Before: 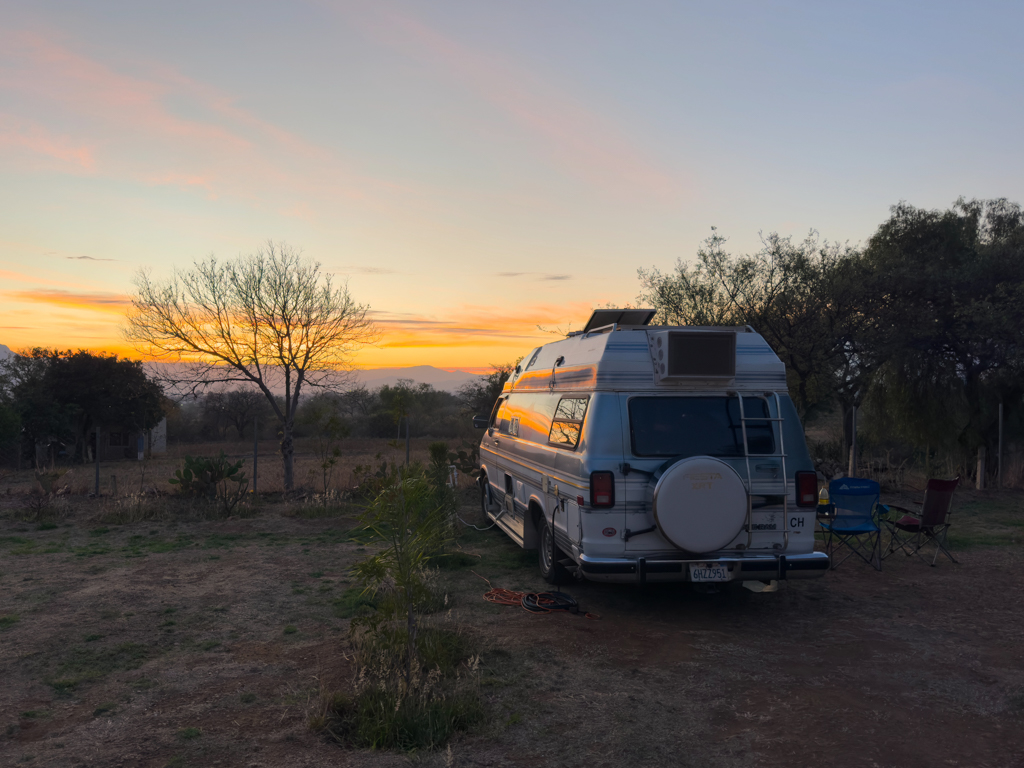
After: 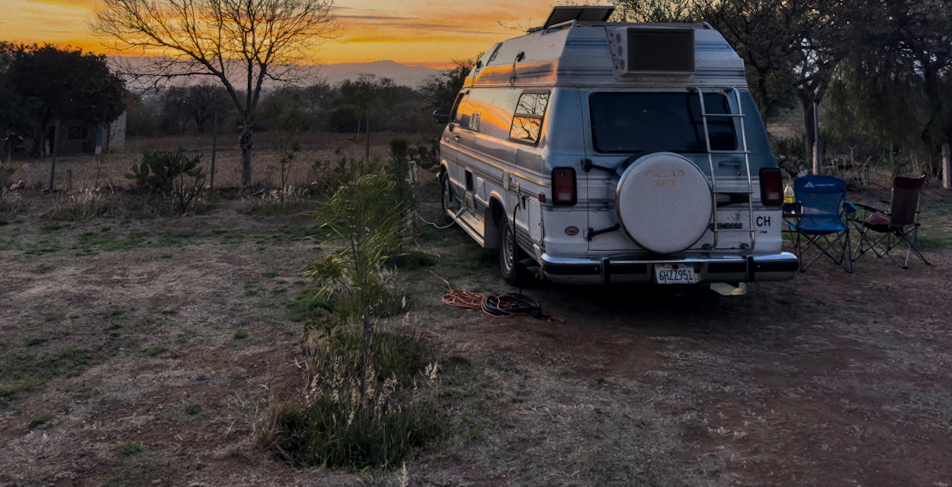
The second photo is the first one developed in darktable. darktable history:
grain: coarseness 0.09 ISO, strength 10%
local contrast: detail 130%
crop and rotate: top 36.435%
rotate and perspective: rotation 0.215°, lens shift (vertical) -0.139, crop left 0.069, crop right 0.939, crop top 0.002, crop bottom 0.996
exposure: black level correction 0, exposure -0.721 EV, compensate highlight preservation false
shadows and highlights: shadows 60, soften with gaussian
tone equalizer: on, module defaults
